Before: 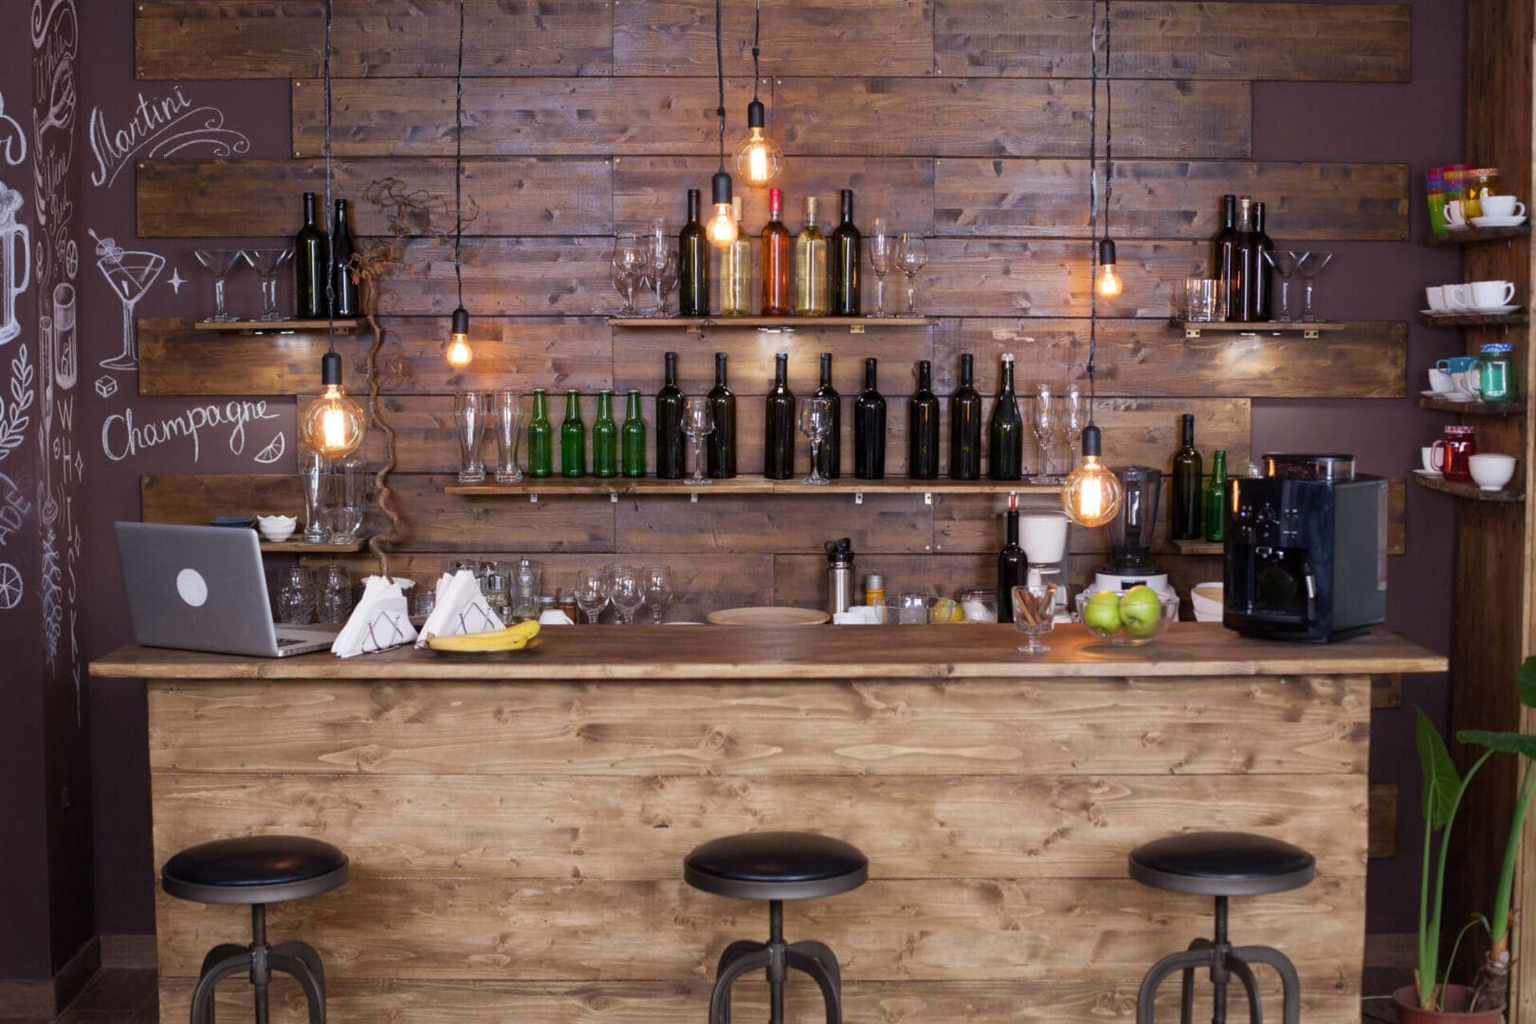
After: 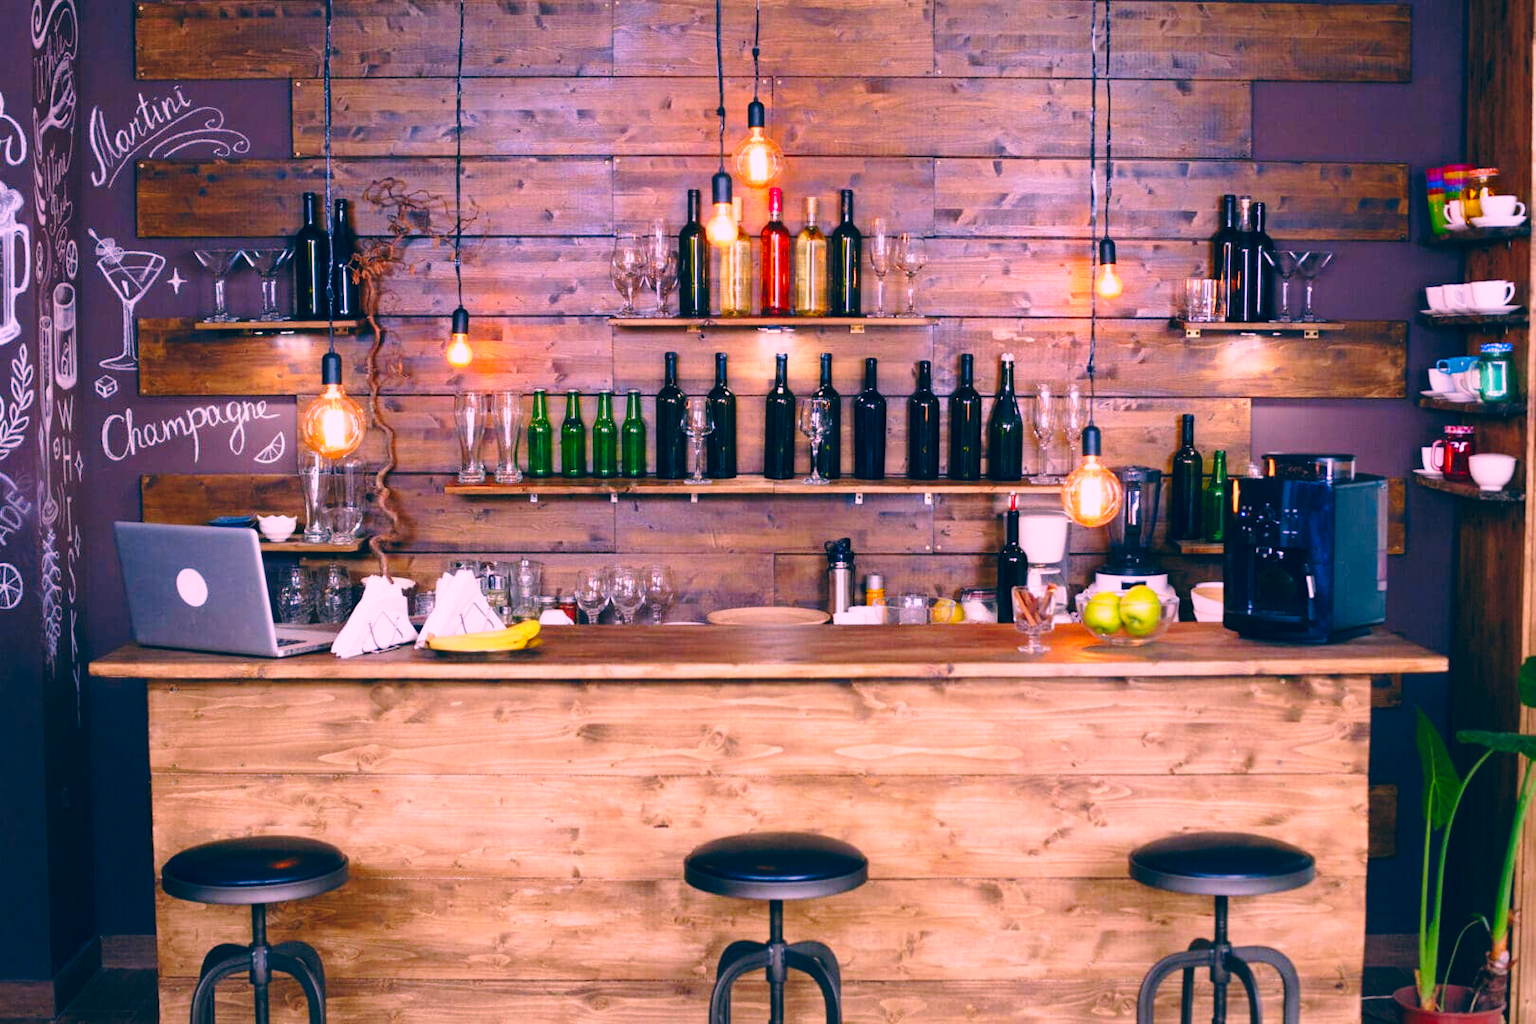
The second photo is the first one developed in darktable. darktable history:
color correction: highlights a* 16.84, highlights b* 0.304, shadows a* -14.88, shadows b* -14.49, saturation 1.51
base curve: curves: ch0 [(0, 0) (0.028, 0.03) (0.121, 0.232) (0.46, 0.748) (0.859, 0.968) (1, 1)], preserve colors none
